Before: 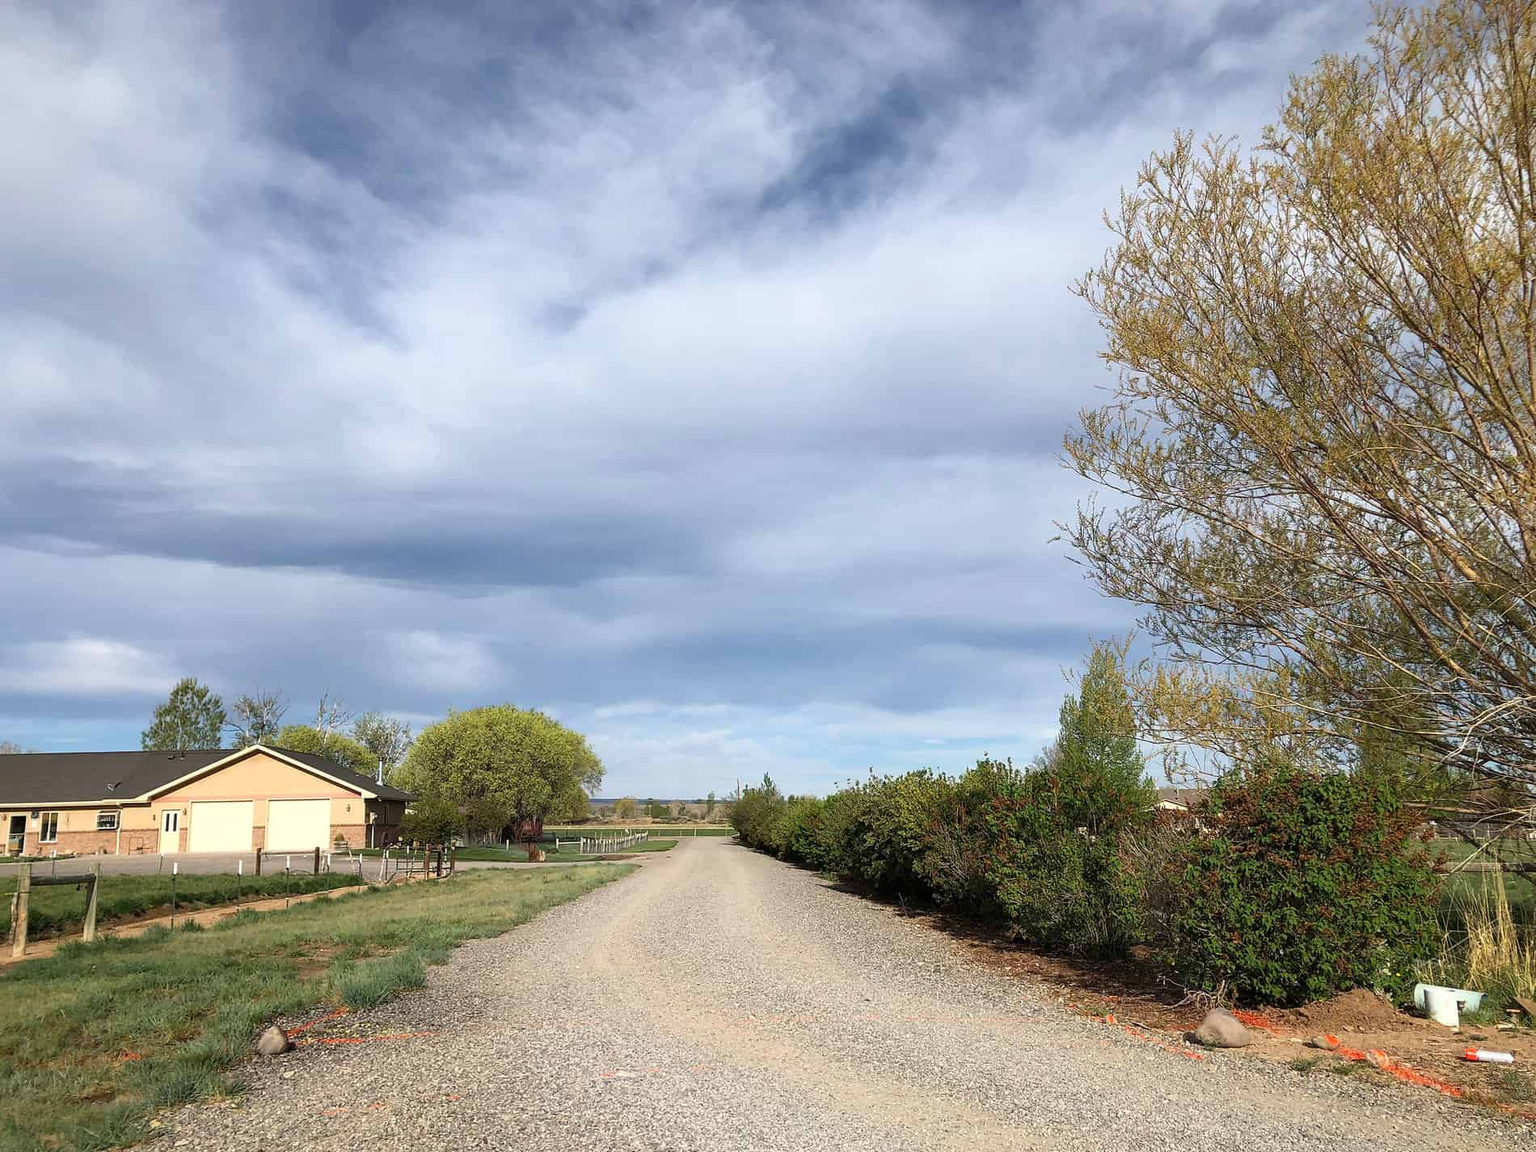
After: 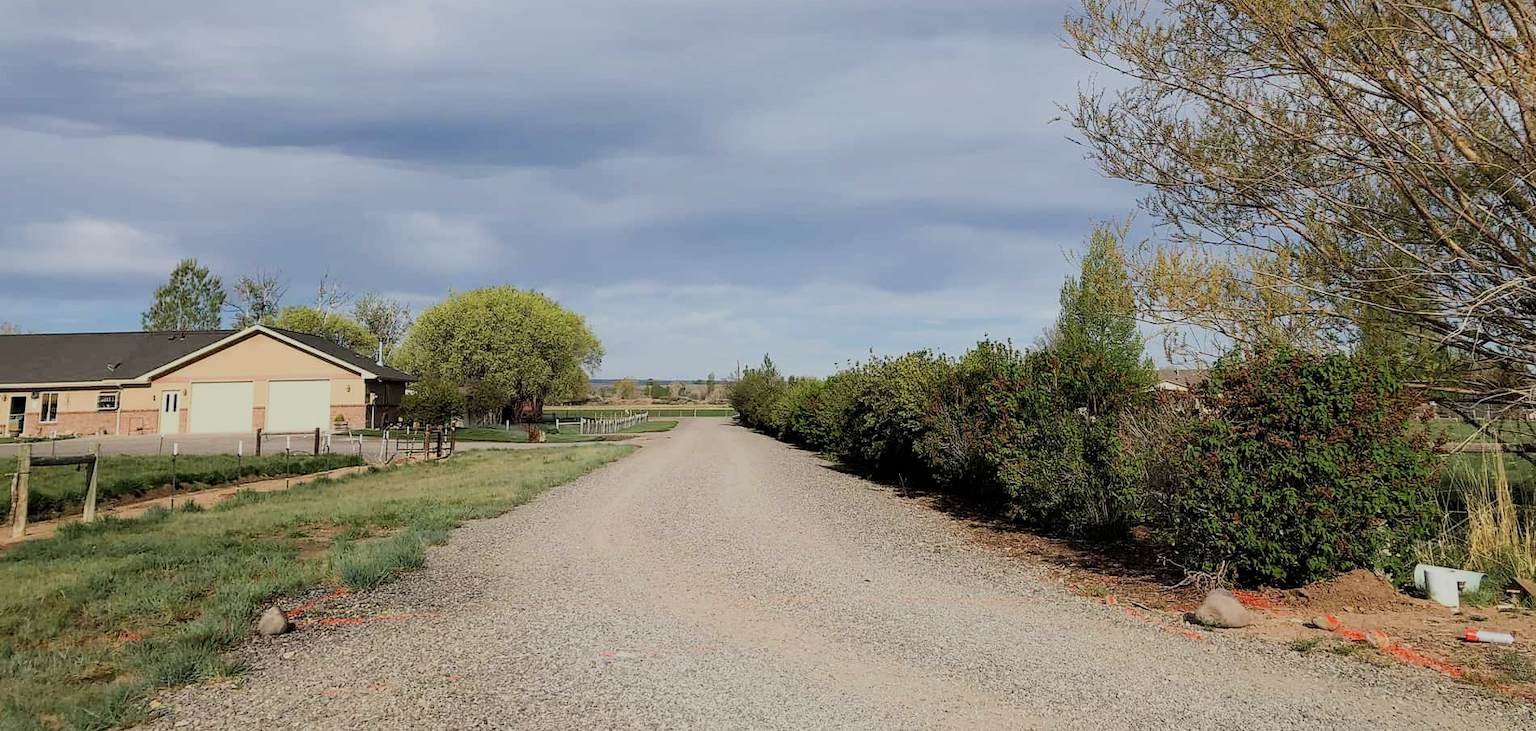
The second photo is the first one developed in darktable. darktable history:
filmic rgb: black relative exposure -6.98 EV, white relative exposure 5.63 EV, hardness 2.86
crop and rotate: top 36.435%
